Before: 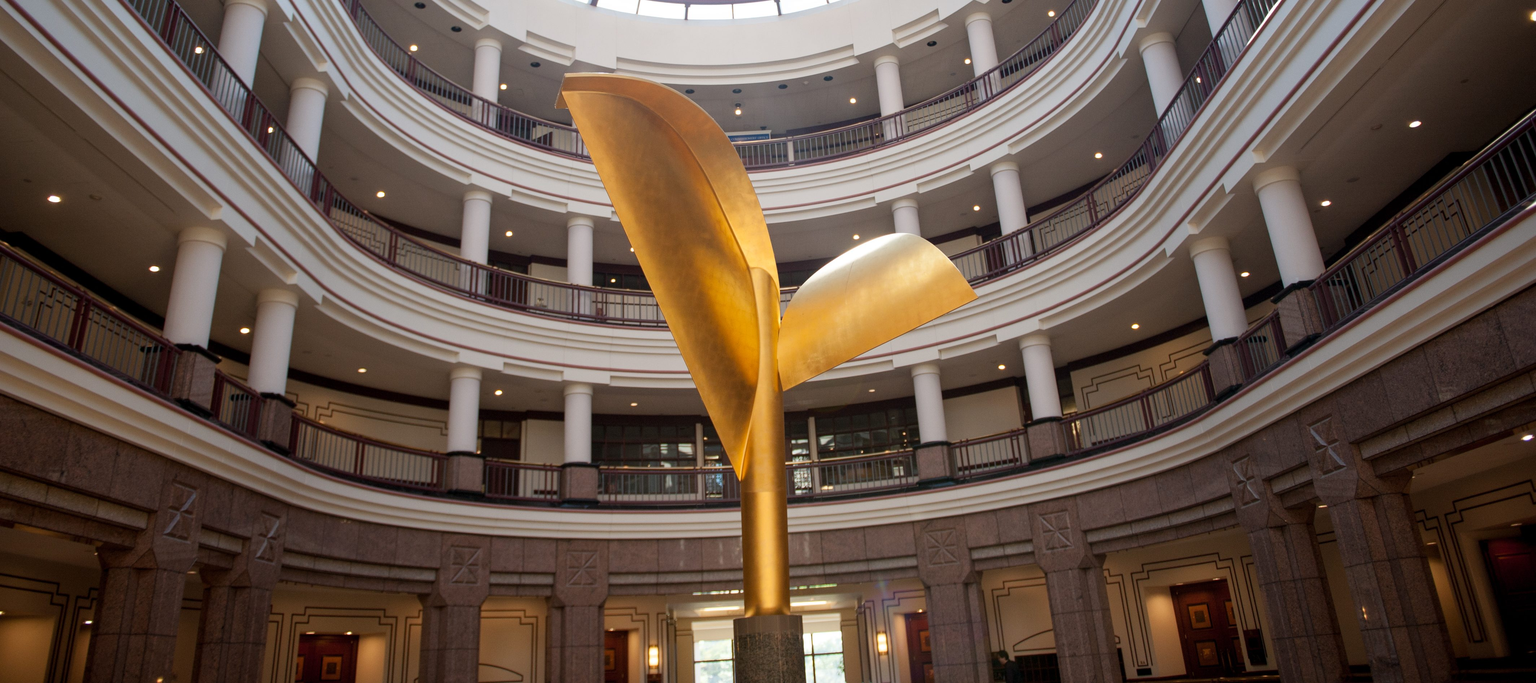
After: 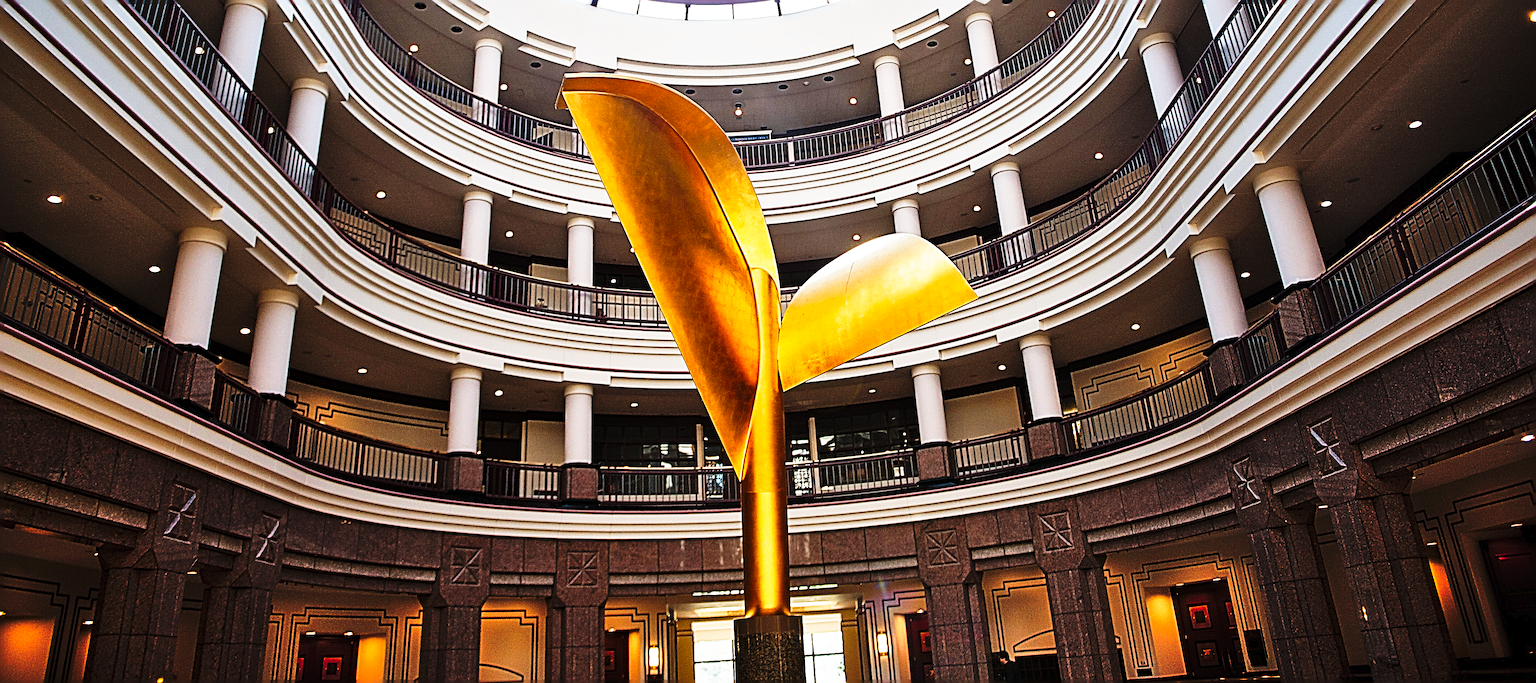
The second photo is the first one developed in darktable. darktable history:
sharpen: radius 4.001, amount 2
shadows and highlights: shadows 60, soften with gaussian
tone curve: curves: ch0 [(0, 0) (0.003, 0.005) (0.011, 0.008) (0.025, 0.013) (0.044, 0.017) (0.069, 0.022) (0.1, 0.029) (0.136, 0.038) (0.177, 0.053) (0.224, 0.081) (0.277, 0.128) (0.335, 0.214) (0.399, 0.343) (0.468, 0.478) (0.543, 0.641) (0.623, 0.798) (0.709, 0.911) (0.801, 0.971) (0.898, 0.99) (1, 1)], preserve colors none
